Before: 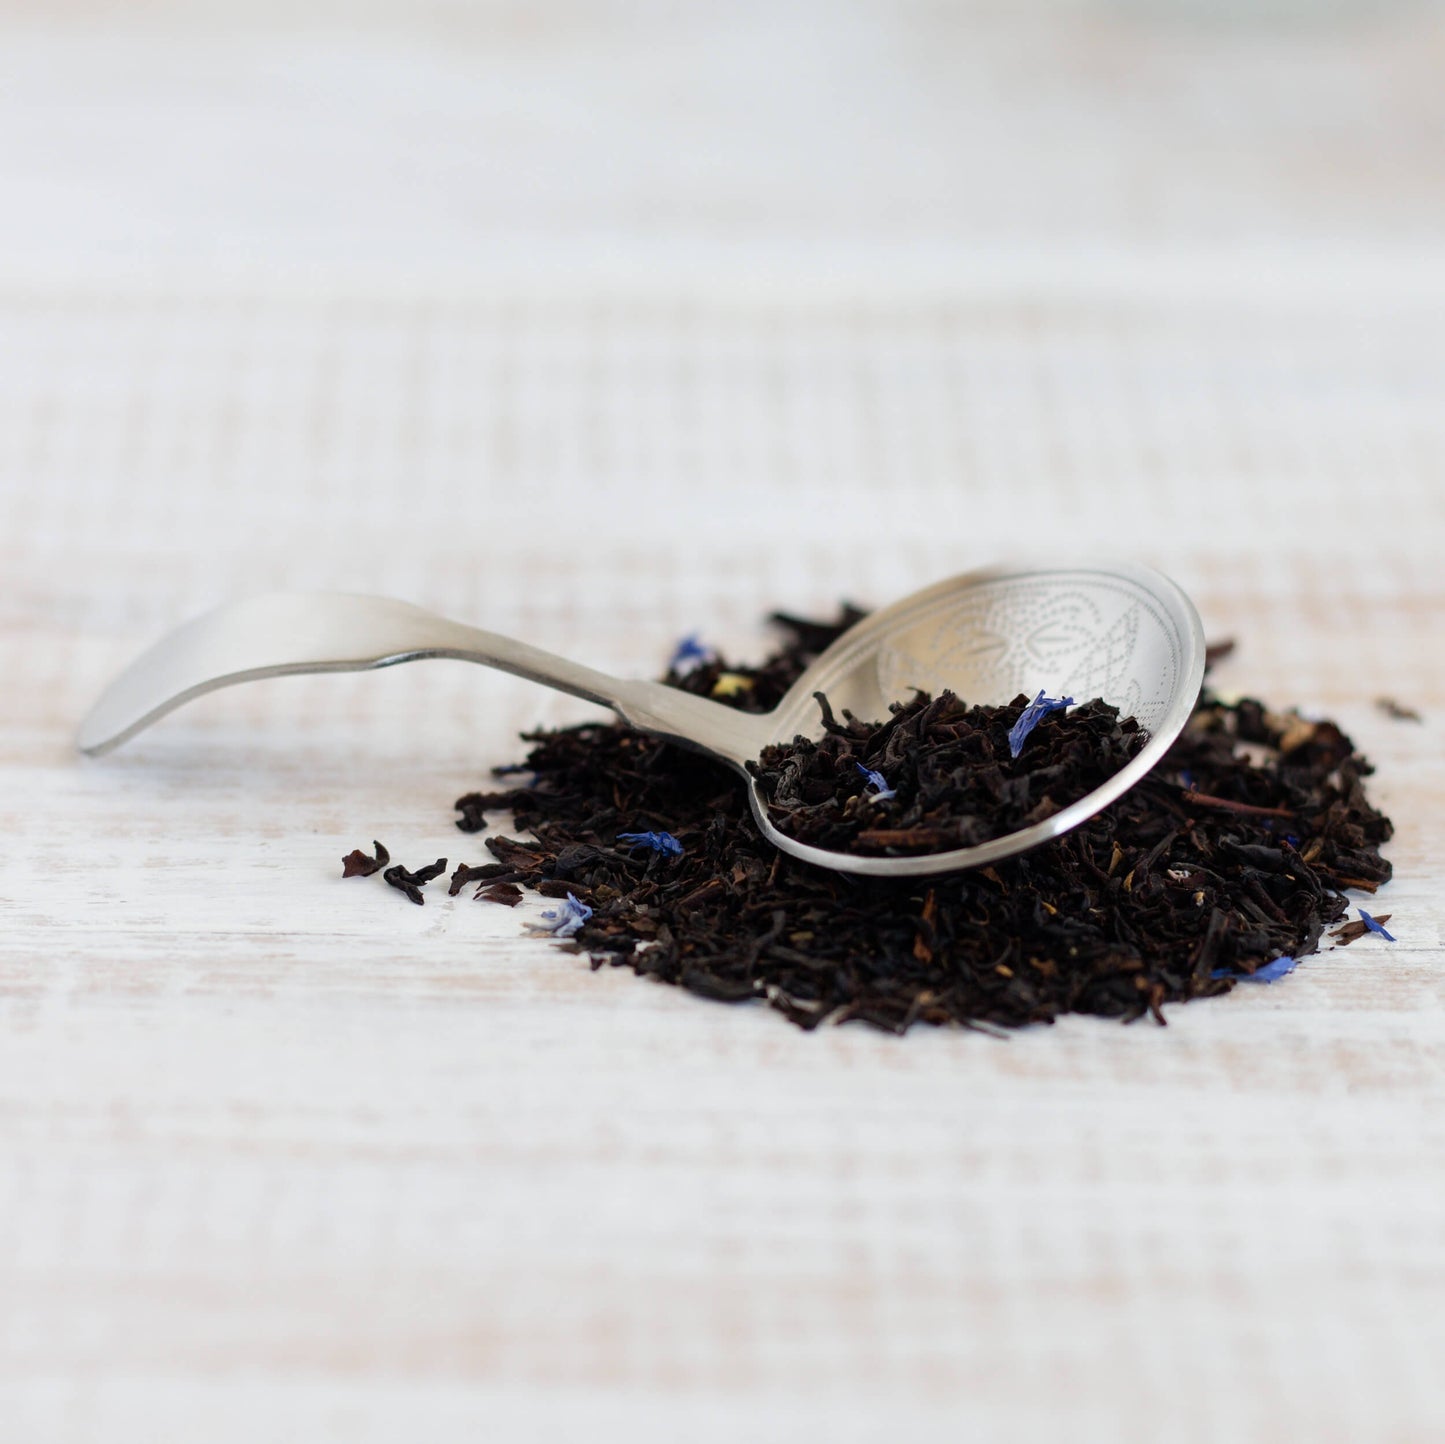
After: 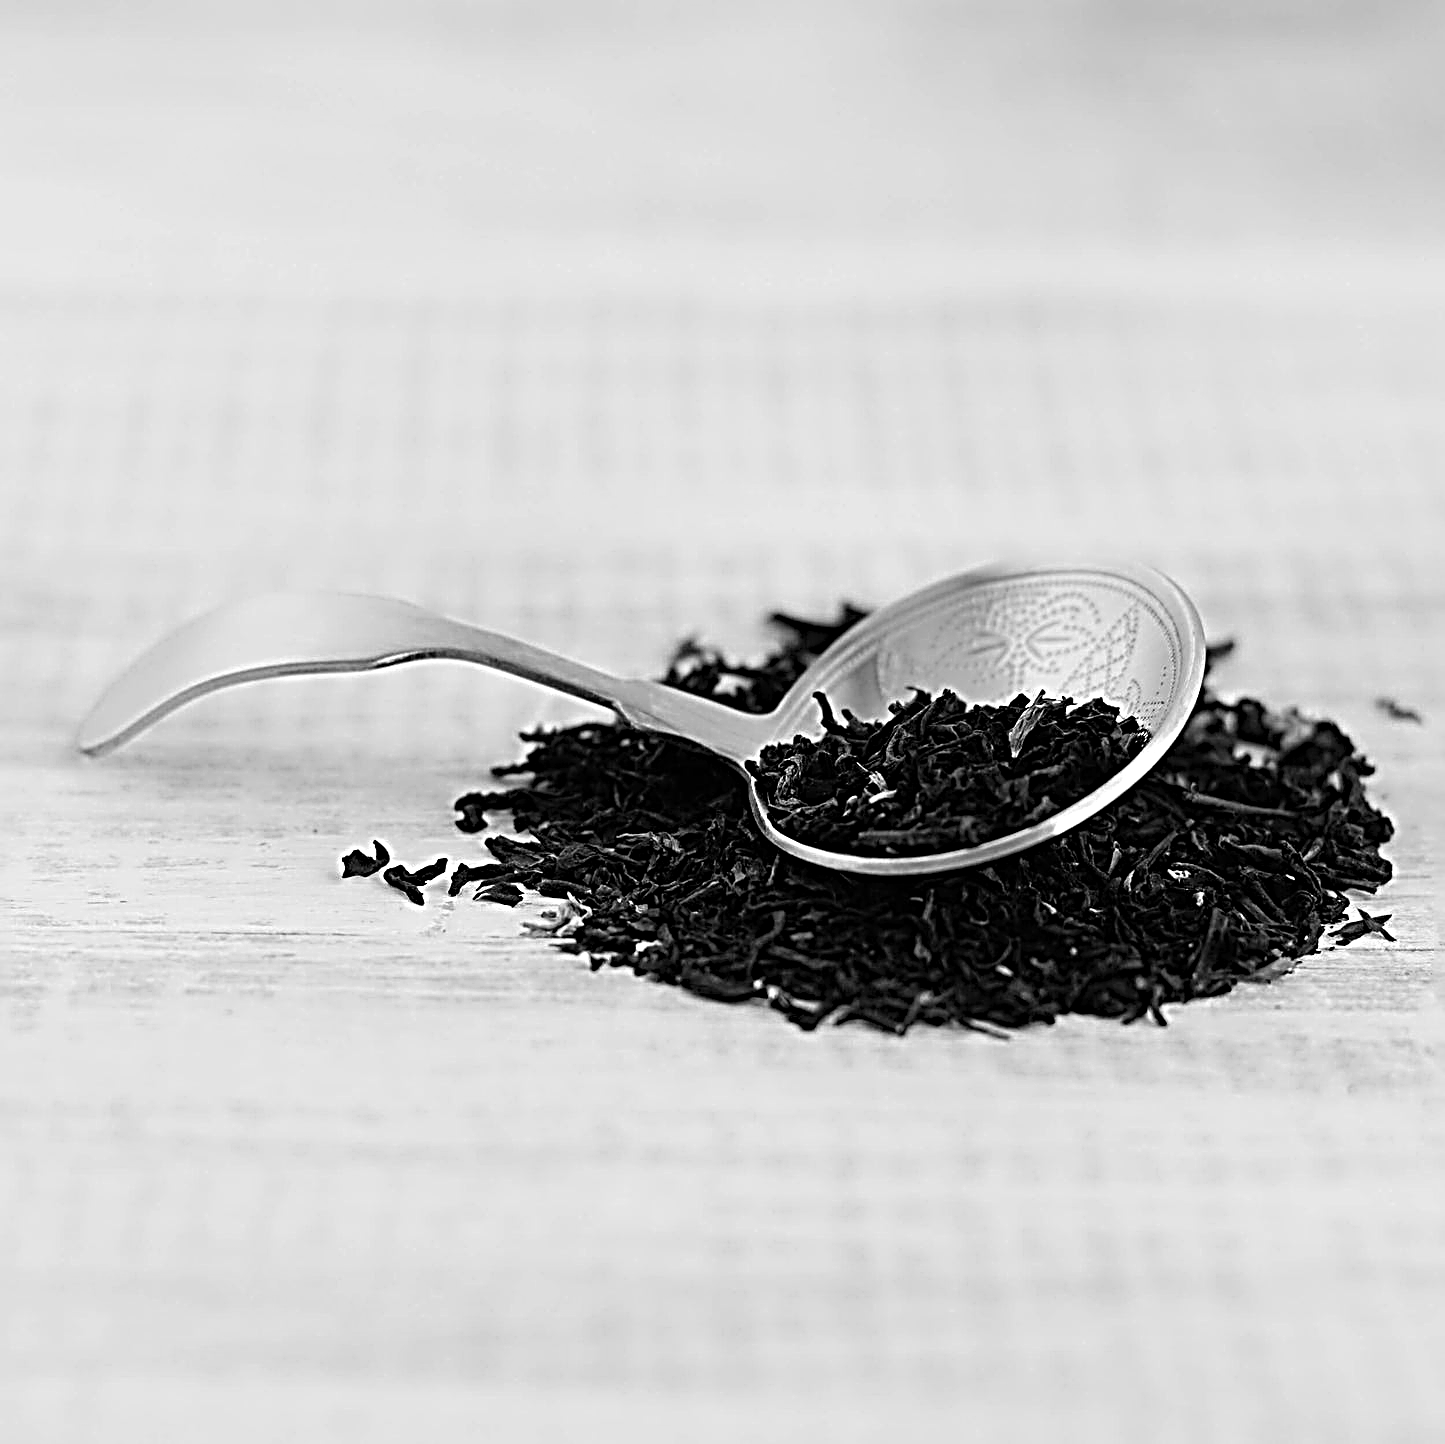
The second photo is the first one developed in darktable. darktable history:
sharpen: radius 4.001, amount 2
monochrome: a 0, b 0, size 0.5, highlights 0.57
